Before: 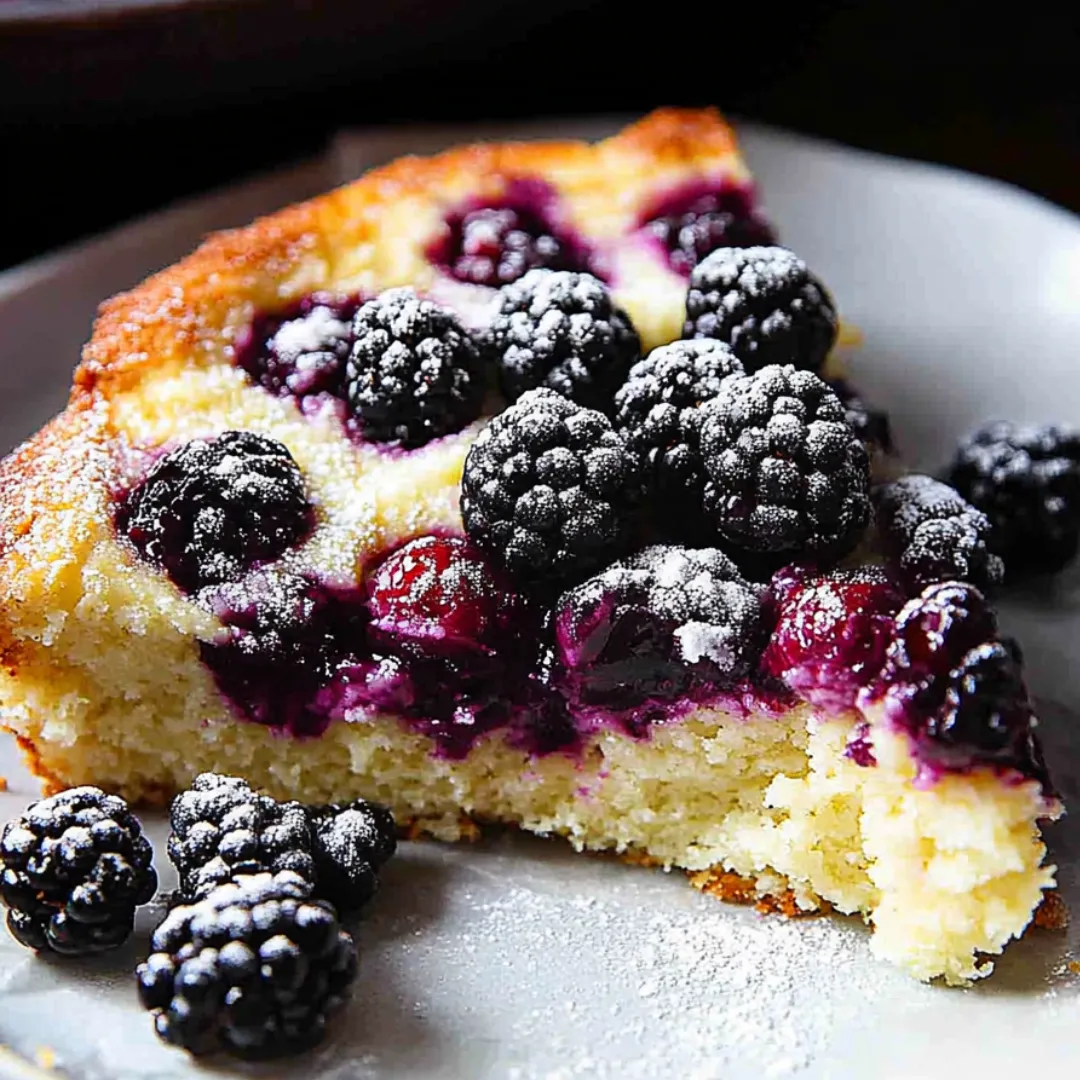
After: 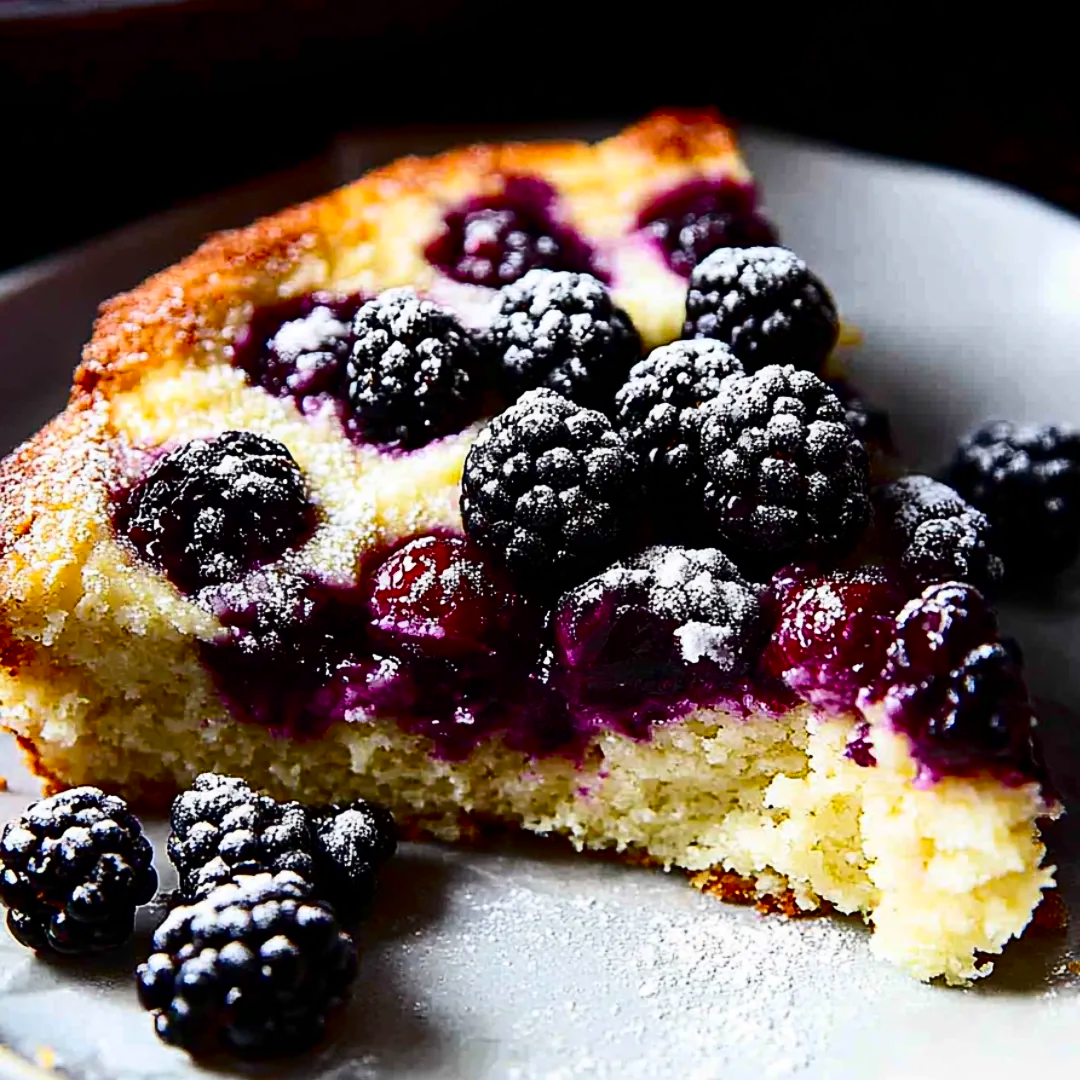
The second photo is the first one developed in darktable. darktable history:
contrast brightness saturation: contrast 0.243, brightness -0.229, saturation 0.148
